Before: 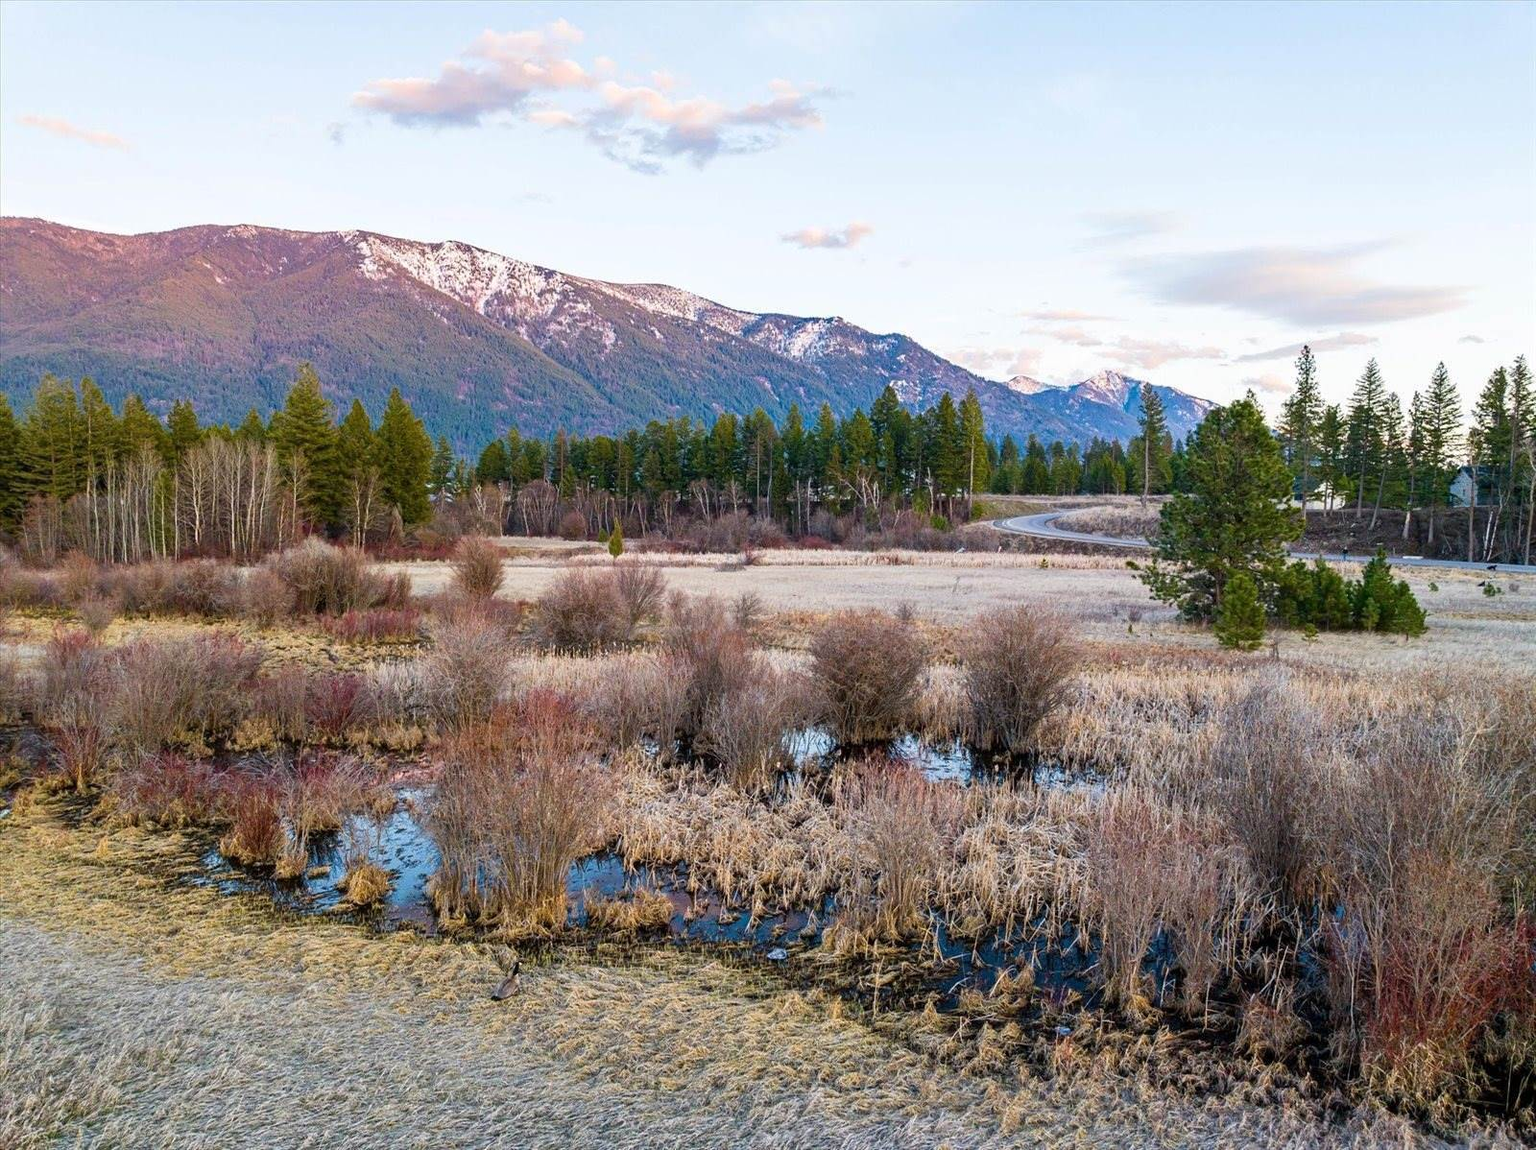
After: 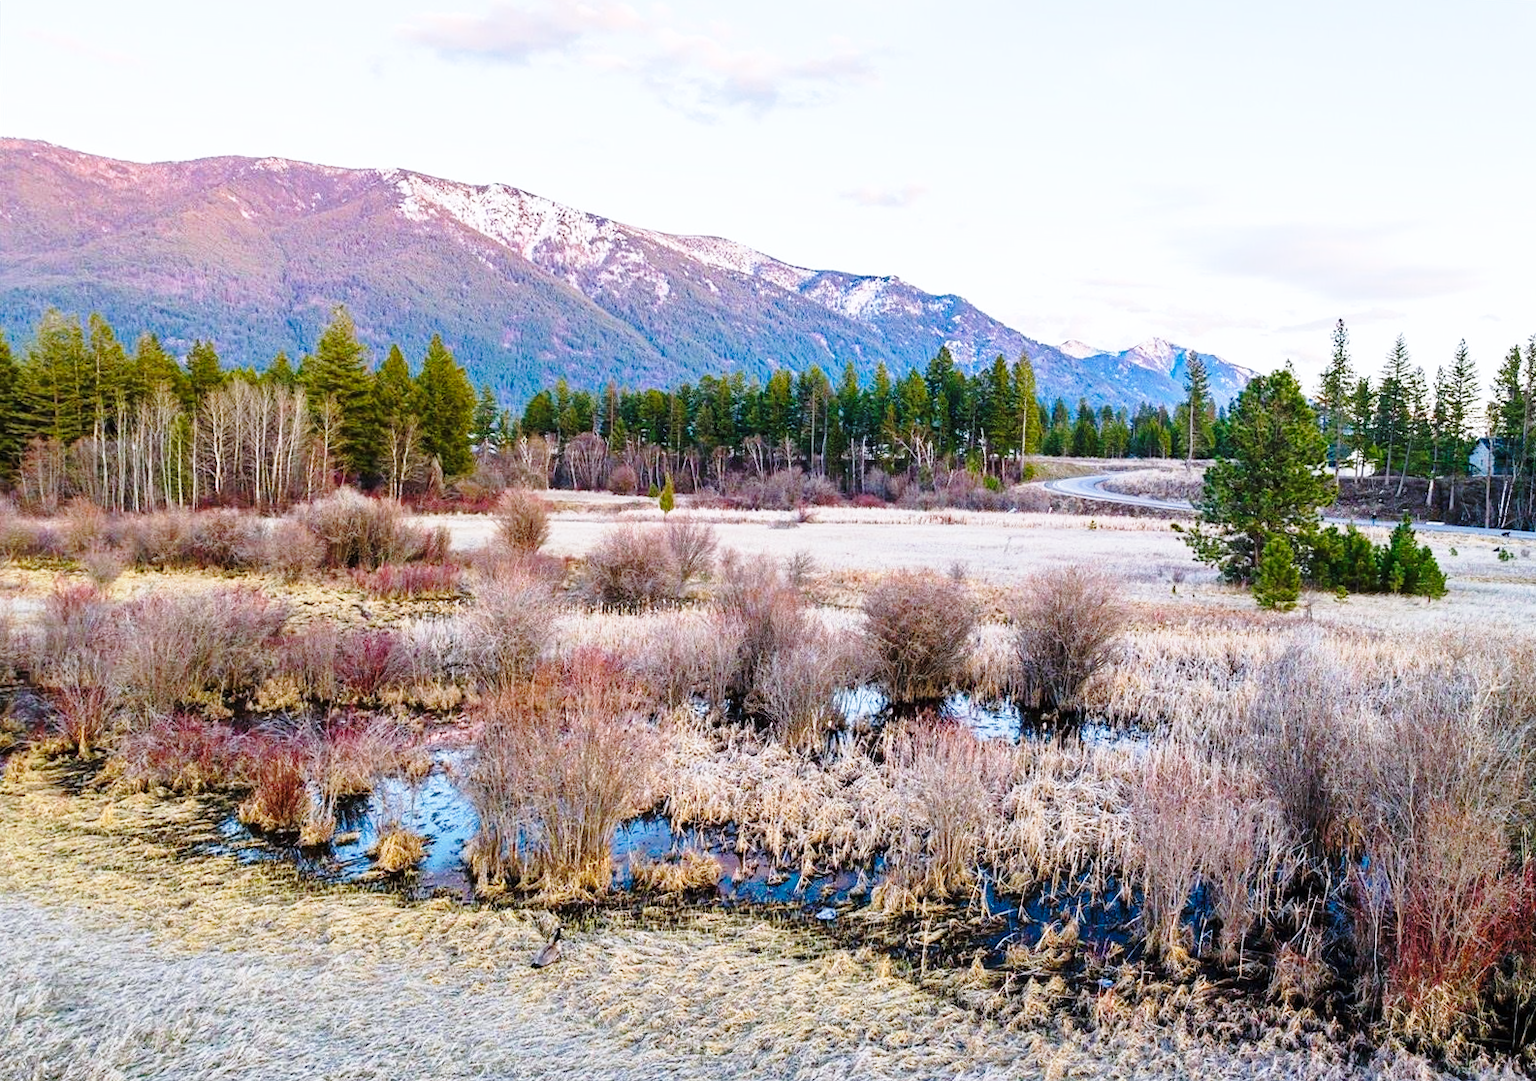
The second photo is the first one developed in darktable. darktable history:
rotate and perspective: rotation 0.679°, lens shift (horizontal) 0.136, crop left 0.009, crop right 0.991, crop top 0.078, crop bottom 0.95
color calibration: illuminant as shot in camera, x 0.358, y 0.373, temperature 4628.91 K
base curve: curves: ch0 [(0, 0) (0.028, 0.03) (0.121, 0.232) (0.46, 0.748) (0.859, 0.968) (1, 1)], preserve colors none
